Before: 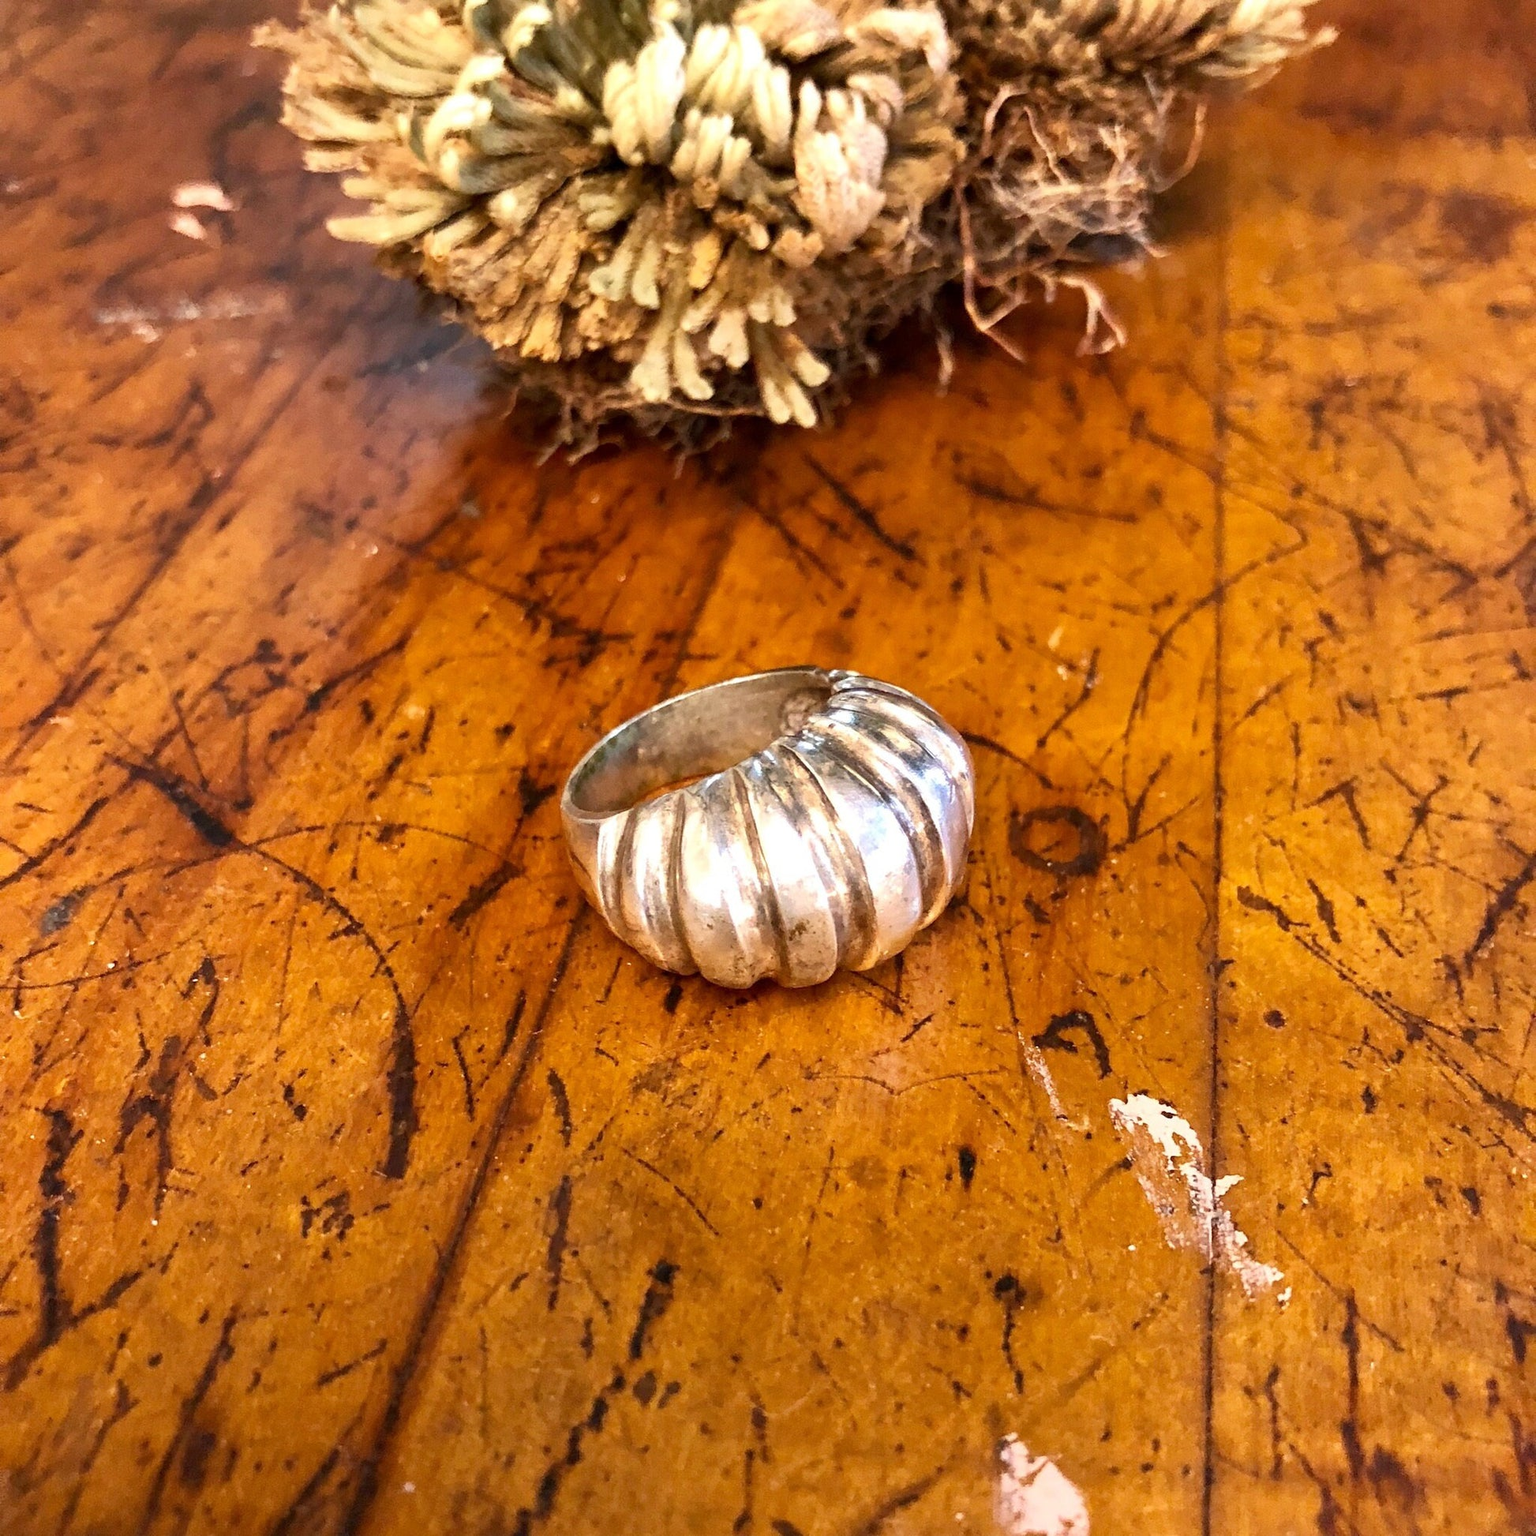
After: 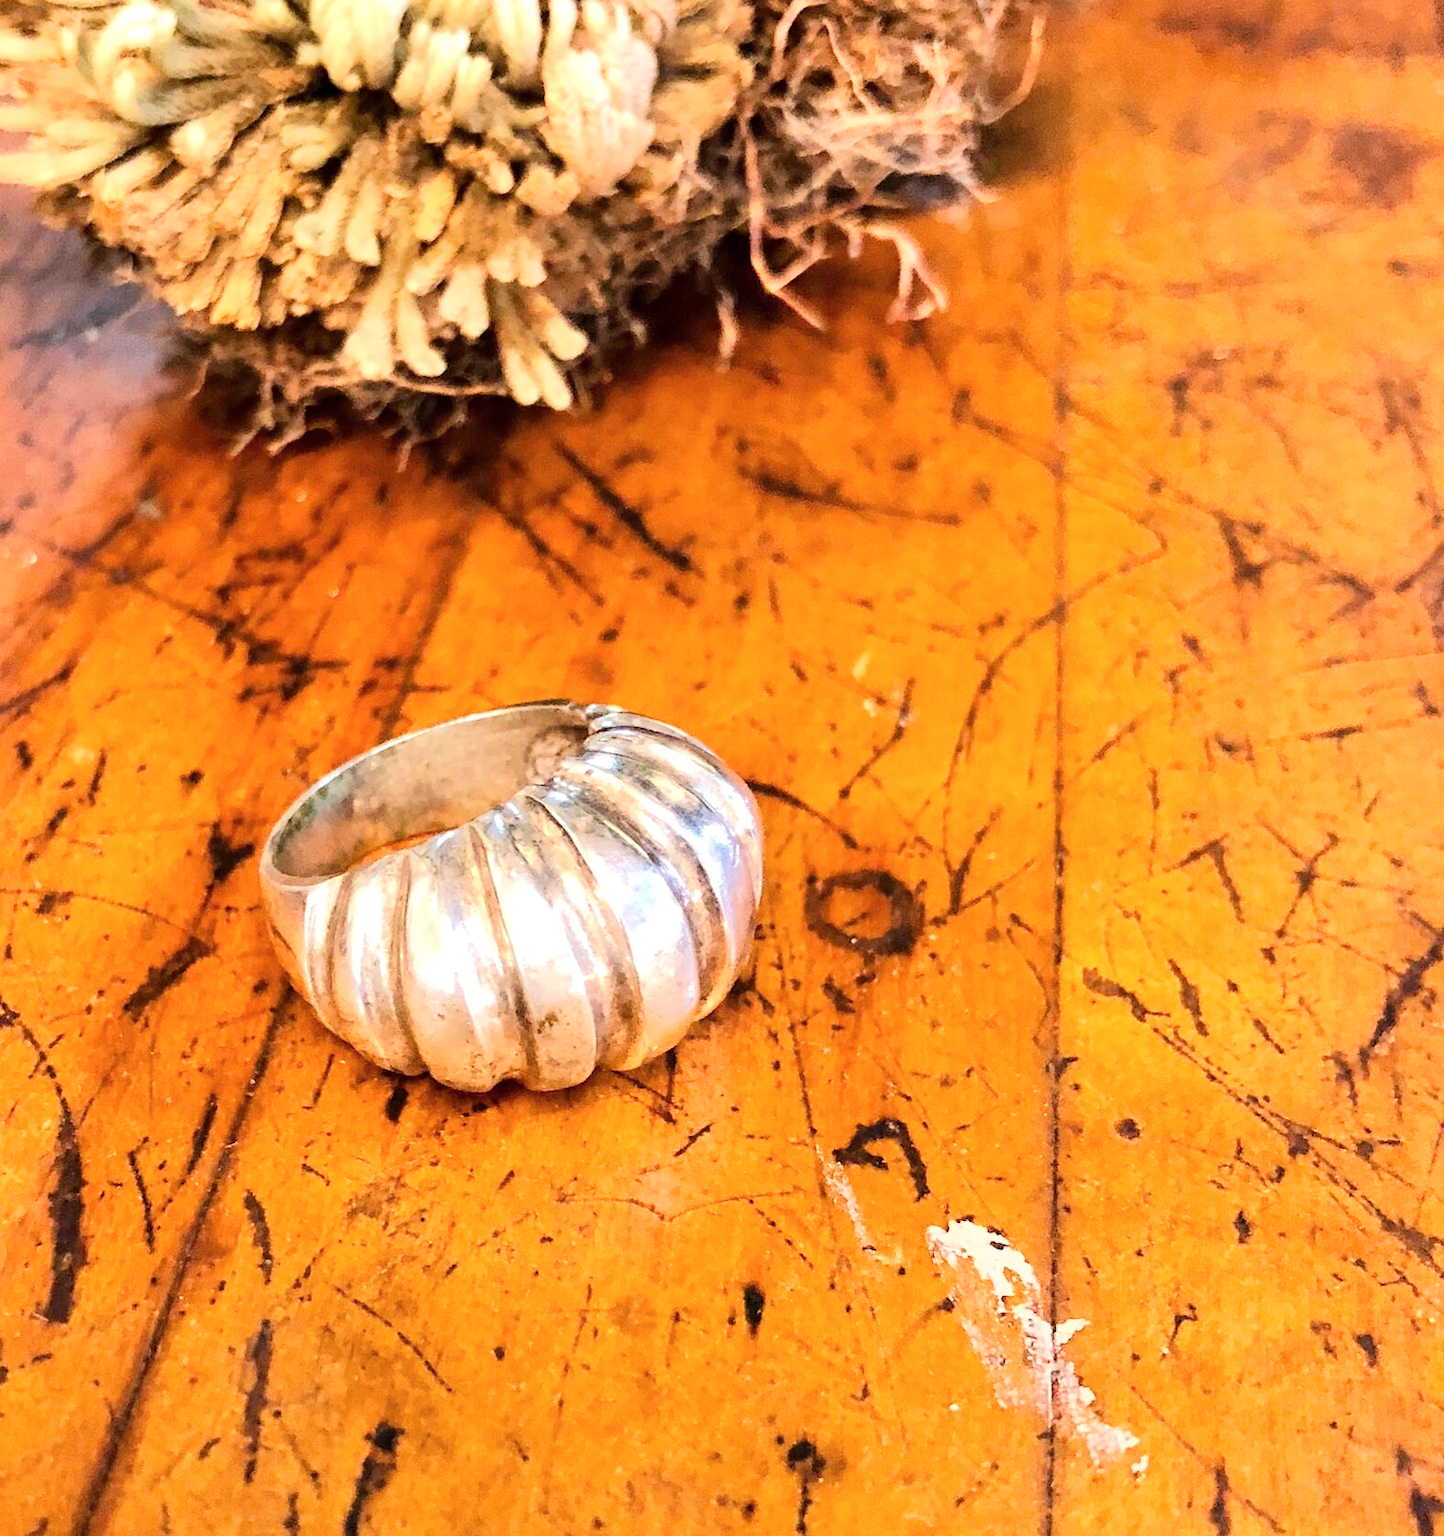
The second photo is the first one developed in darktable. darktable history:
exposure: exposure -0.069 EV, compensate highlight preservation false
tone equalizer: -7 EV 0.162 EV, -6 EV 0.58 EV, -5 EV 1.13 EV, -4 EV 1.34 EV, -3 EV 1.18 EV, -2 EV 0.6 EV, -1 EV 0.146 EV, edges refinement/feathering 500, mask exposure compensation -1.57 EV, preserve details no
contrast brightness saturation: saturation -0.038
crop: left 22.624%, top 5.922%, bottom 11.835%
